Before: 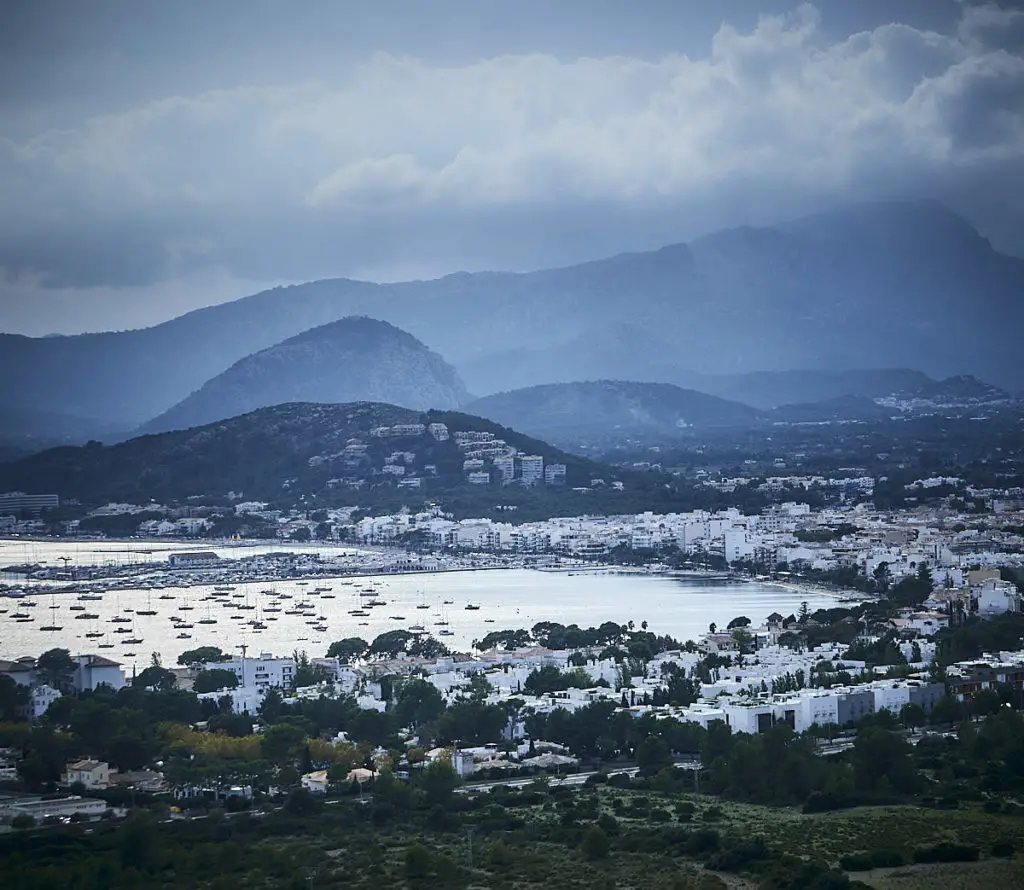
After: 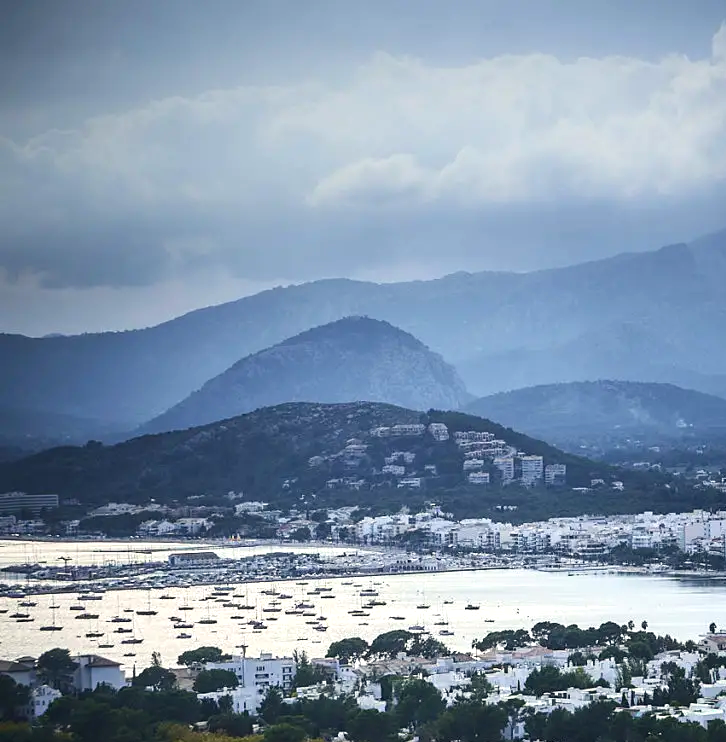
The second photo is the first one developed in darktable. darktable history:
exposure: exposure 0.204 EV, compensate highlight preservation false
color calibration: x 0.335, y 0.35, temperature 5385.19 K
color balance rgb: perceptual saturation grading › global saturation 19.412%, contrast 5%
crop: right 29.019%, bottom 16.522%
